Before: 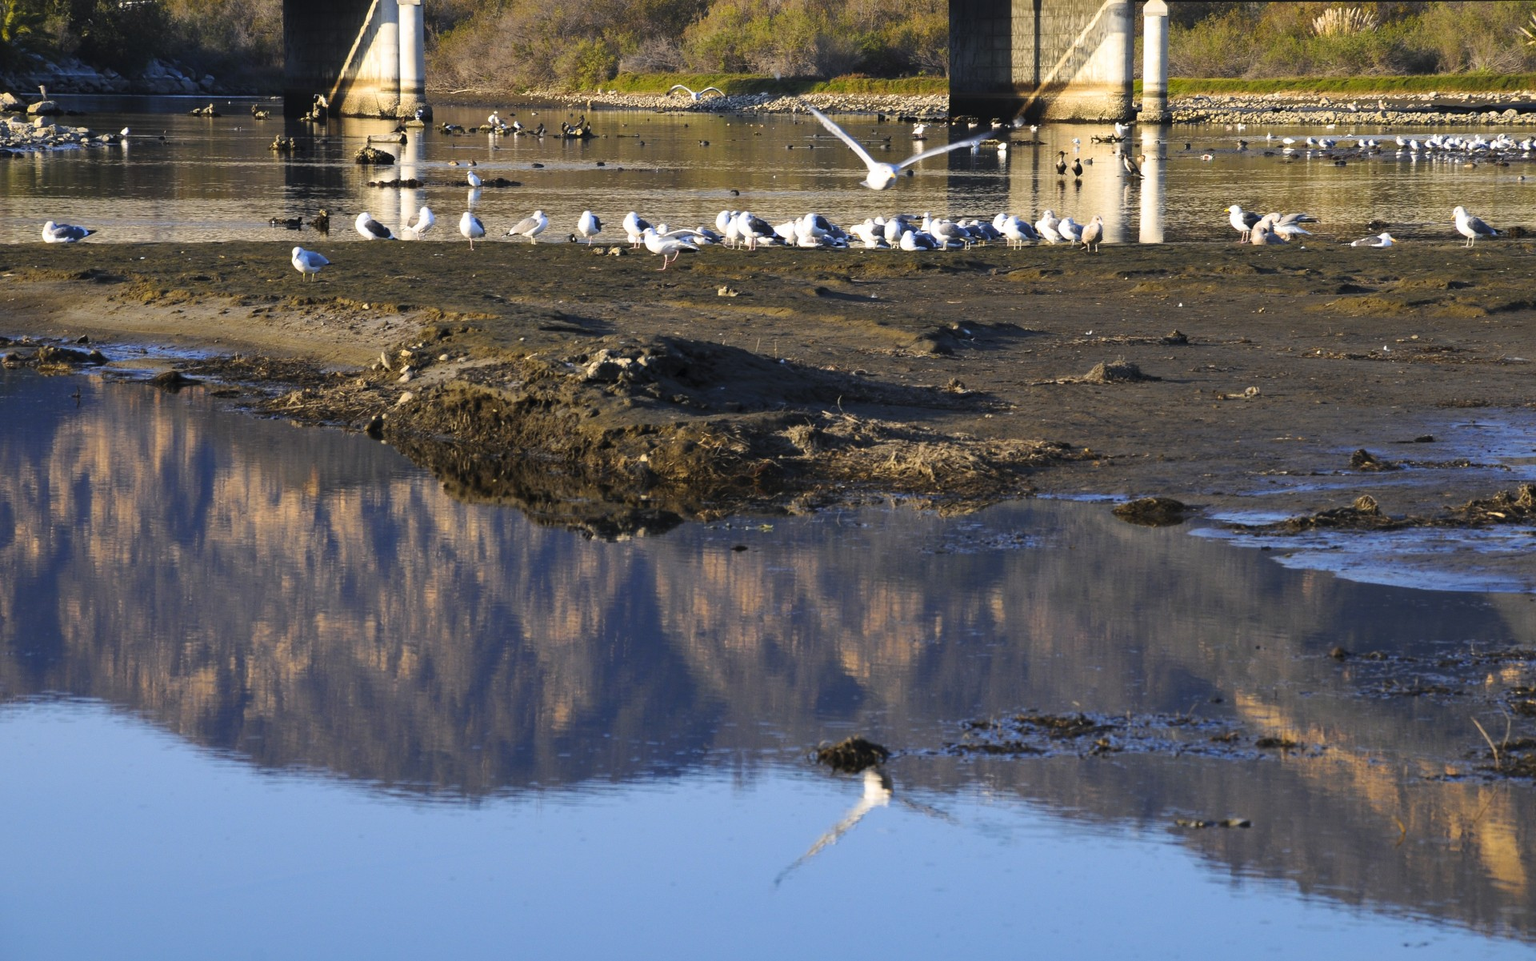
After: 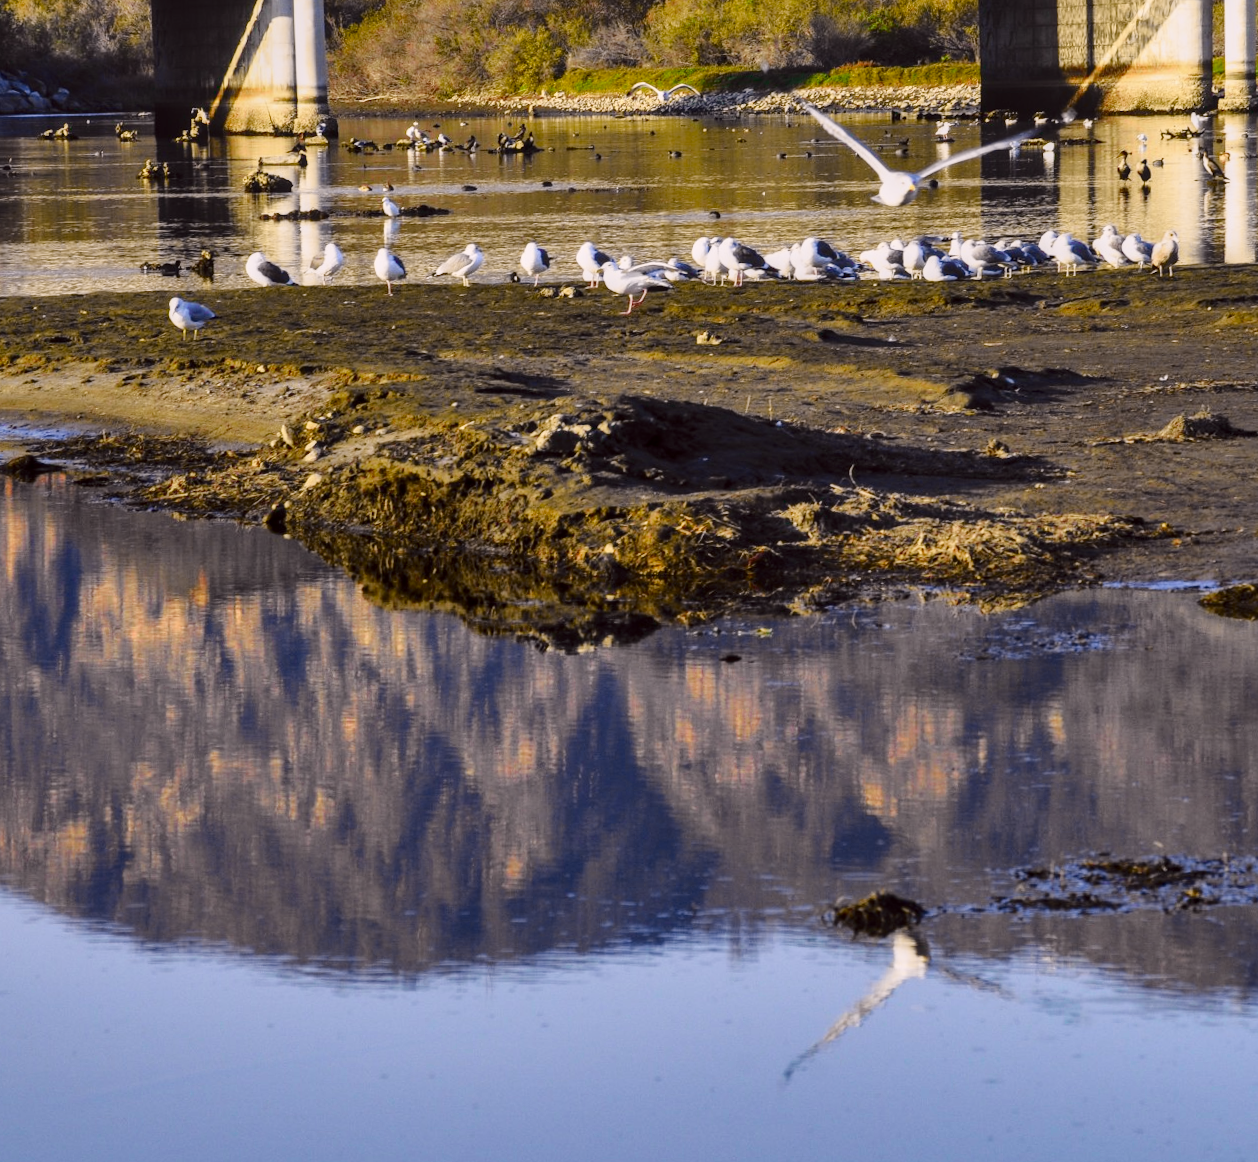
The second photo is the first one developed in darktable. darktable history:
rotate and perspective: rotation -1.32°, lens shift (horizontal) -0.031, crop left 0.015, crop right 0.985, crop top 0.047, crop bottom 0.982
shadows and highlights: white point adjustment 0.1, highlights -70, soften with gaussian
local contrast: on, module defaults
exposure: exposure -0.462 EV, compensate highlight preservation false
tone curve: curves: ch0 [(0, 0.012) (0.144, 0.137) (0.326, 0.386) (0.489, 0.573) (0.656, 0.763) (0.849, 0.902) (1, 0.974)]; ch1 [(0, 0) (0.366, 0.367) (0.475, 0.453) (0.487, 0.501) (0.519, 0.527) (0.544, 0.579) (0.562, 0.619) (0.622, 0.694) (1, 1)]; ch2 [(0, 0) (0.333, 0.346) (0.375, 0.375) (0.424, 0.43) (0.476, 0.492) (0.502, 0.503) (0.533, 0.541) (0.572, 0.615) (0.605, 0.656) (0.641, 0.709) (1, 1)], color space Lab, independent channels, preserve colors none
color balance rgb: perceptual saturation grading › global saturation 20%, perceptual saturation grading › highlights -50%, perceptual saturation grading › shadows 30%
crop and rotate: left 8.786%, right 24.548%
